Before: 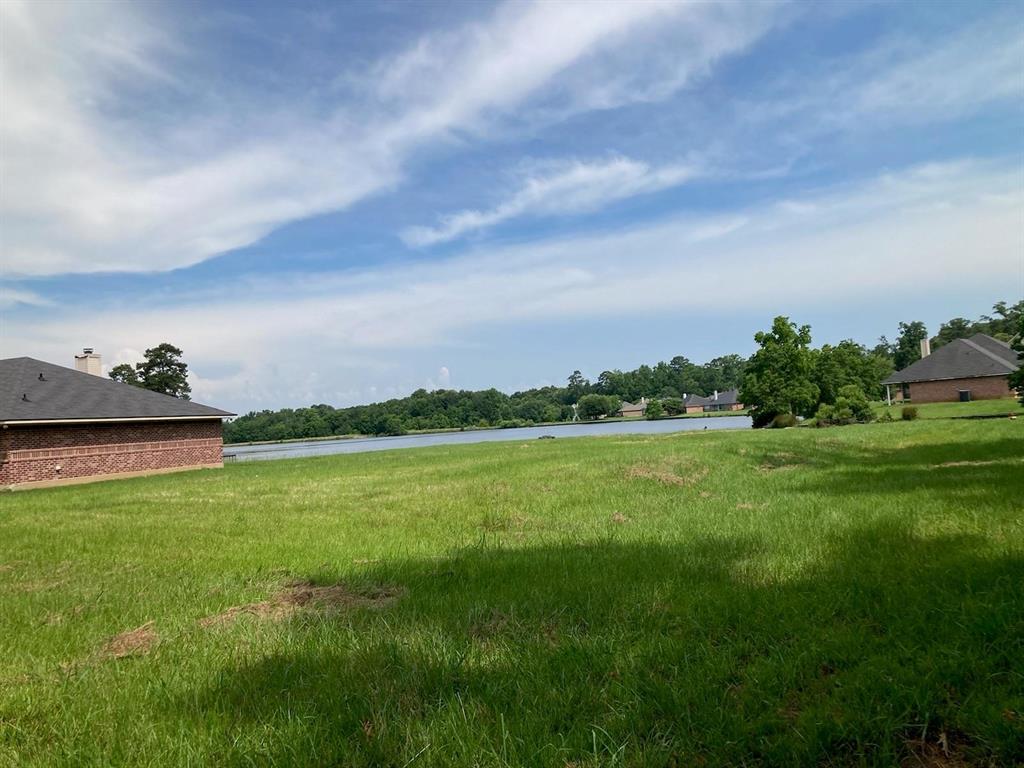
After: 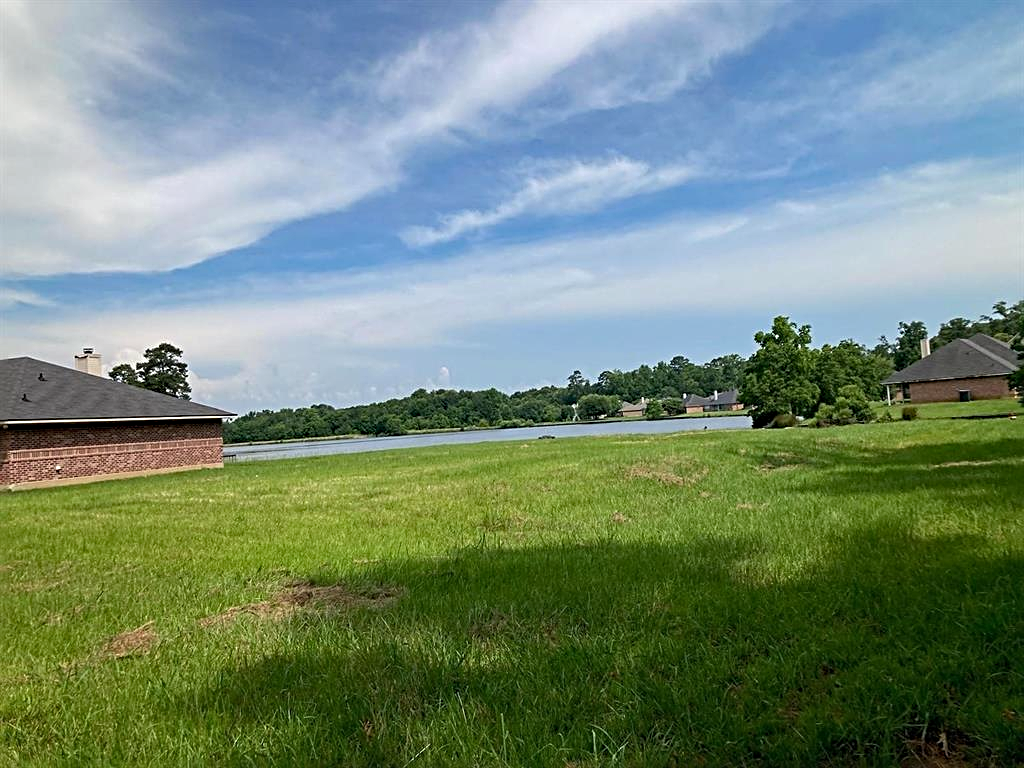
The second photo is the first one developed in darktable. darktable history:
sharpen: radius 3.129
haze removal: compatibility mode true, adaptive false
